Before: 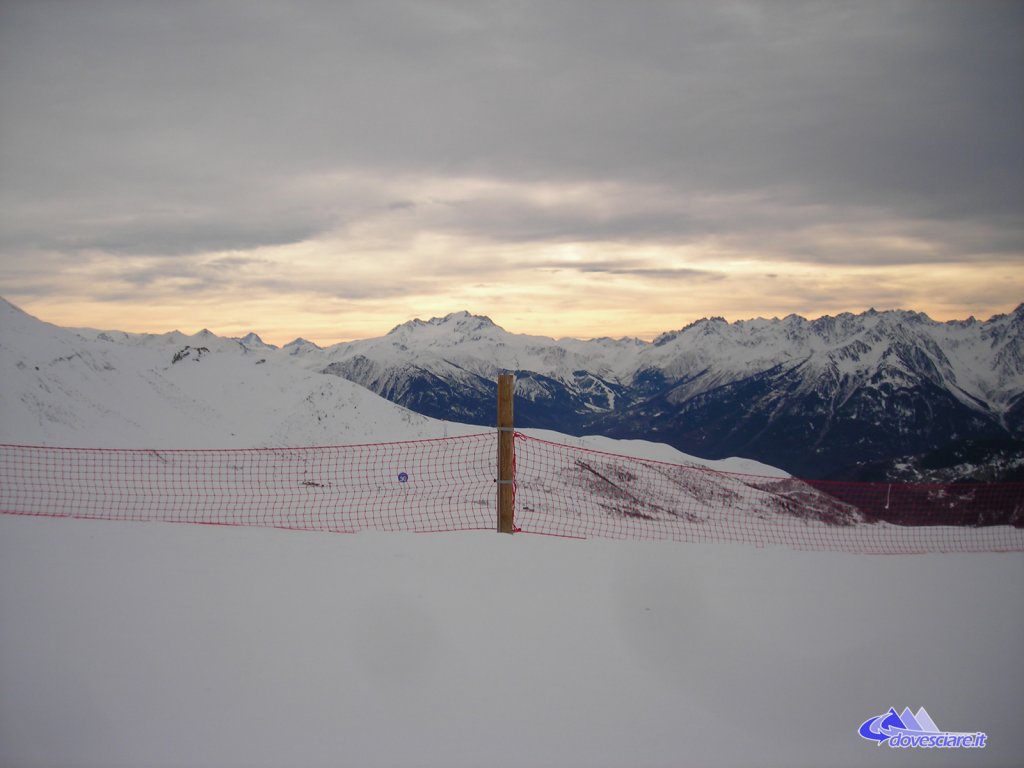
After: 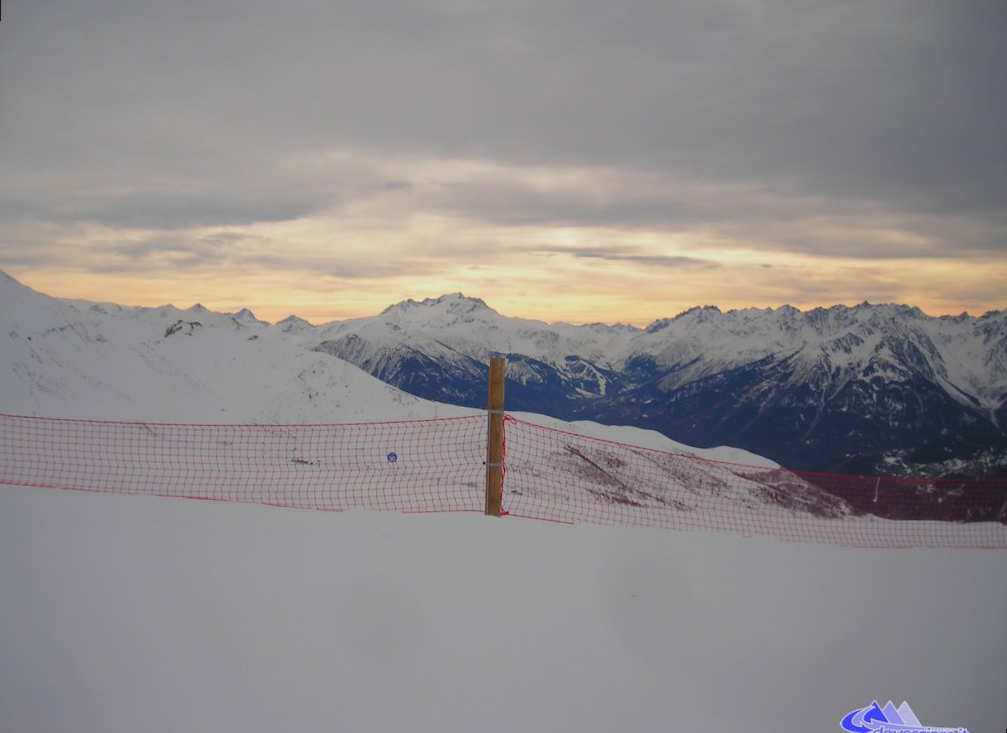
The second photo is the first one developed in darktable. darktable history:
rotate and perspective: rotation 1.57°, crop left 0.018, crop right 0.982, crop top 0.039, crop bottom 0.961
lowpass: radius 0.1, contrast 0.85, saturation 1.1, unbound 0
